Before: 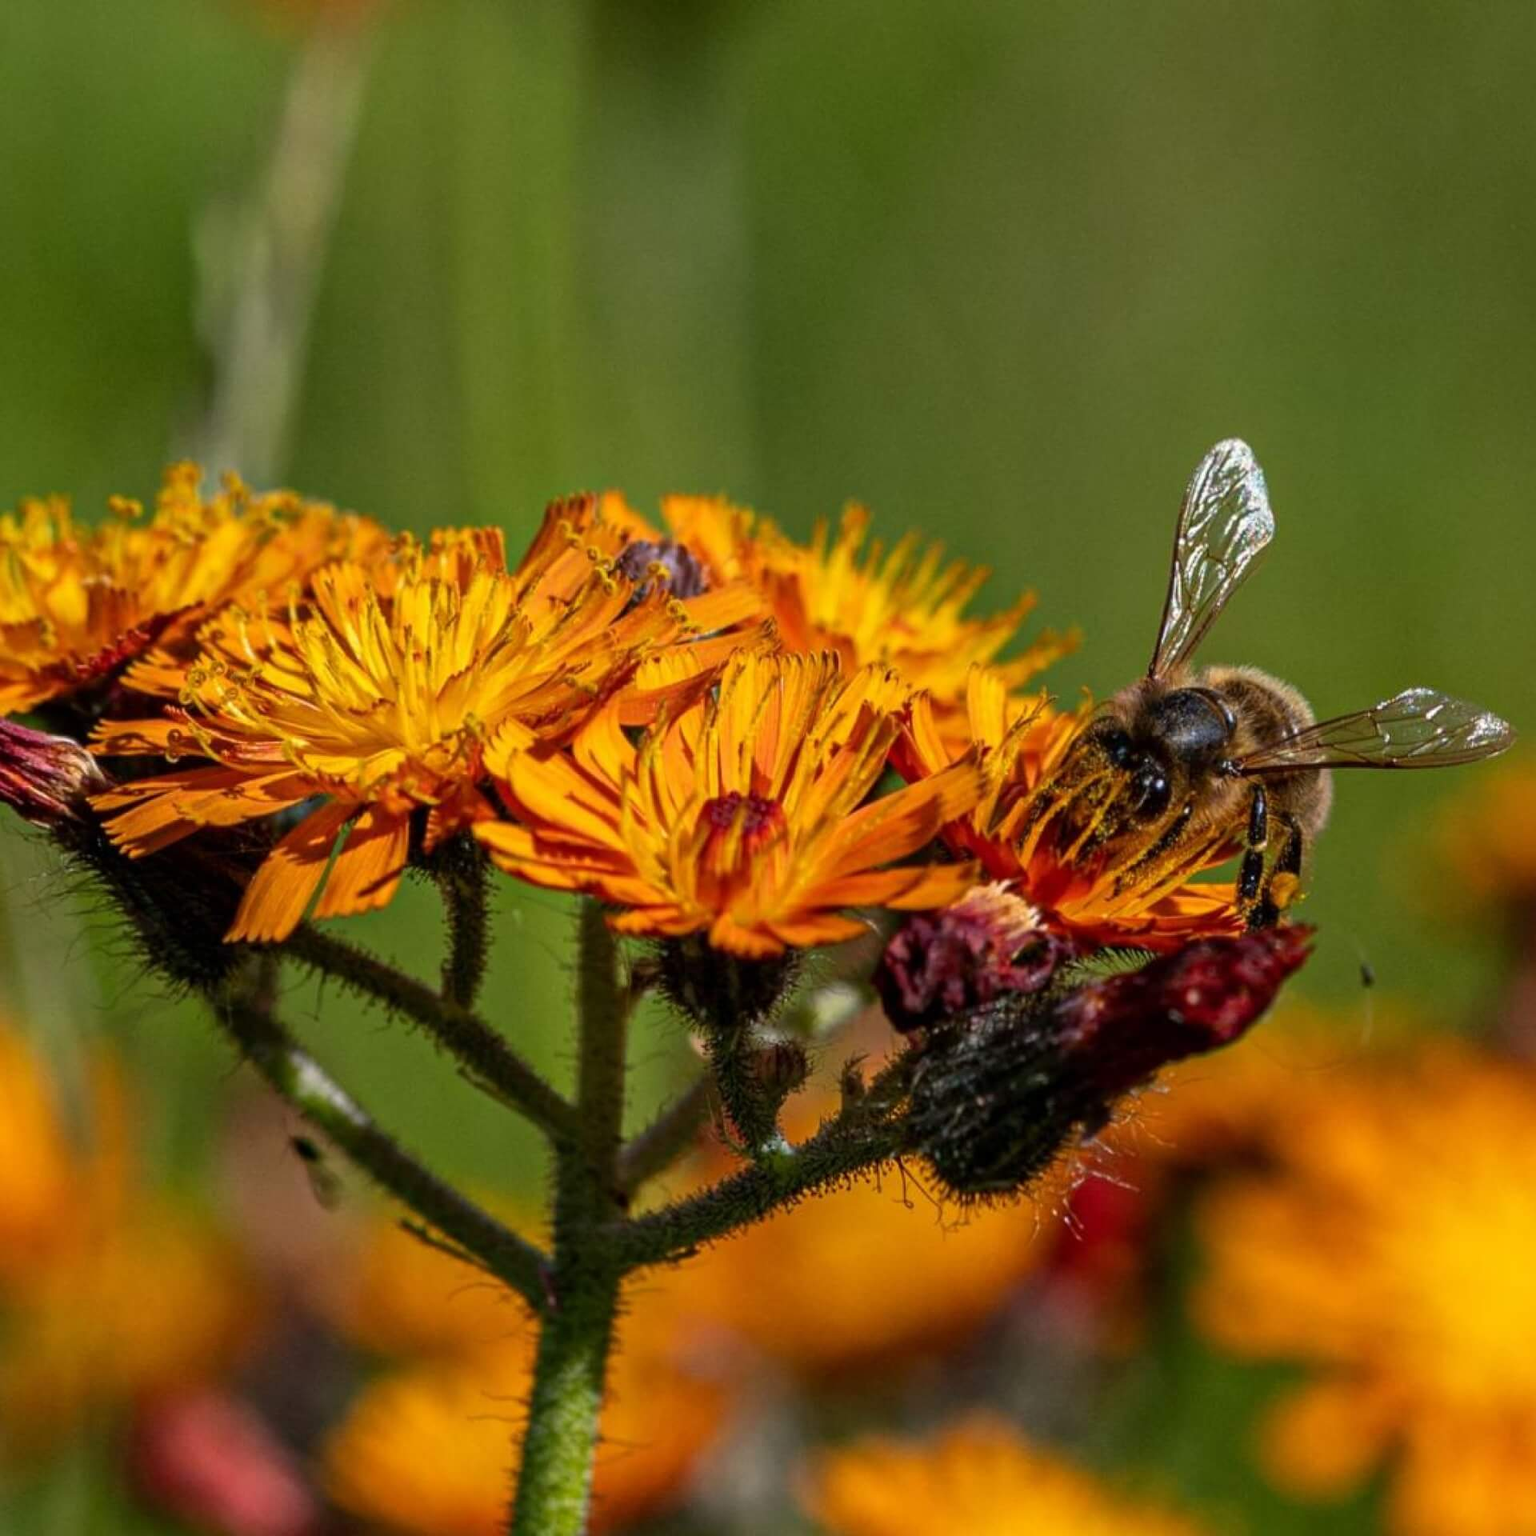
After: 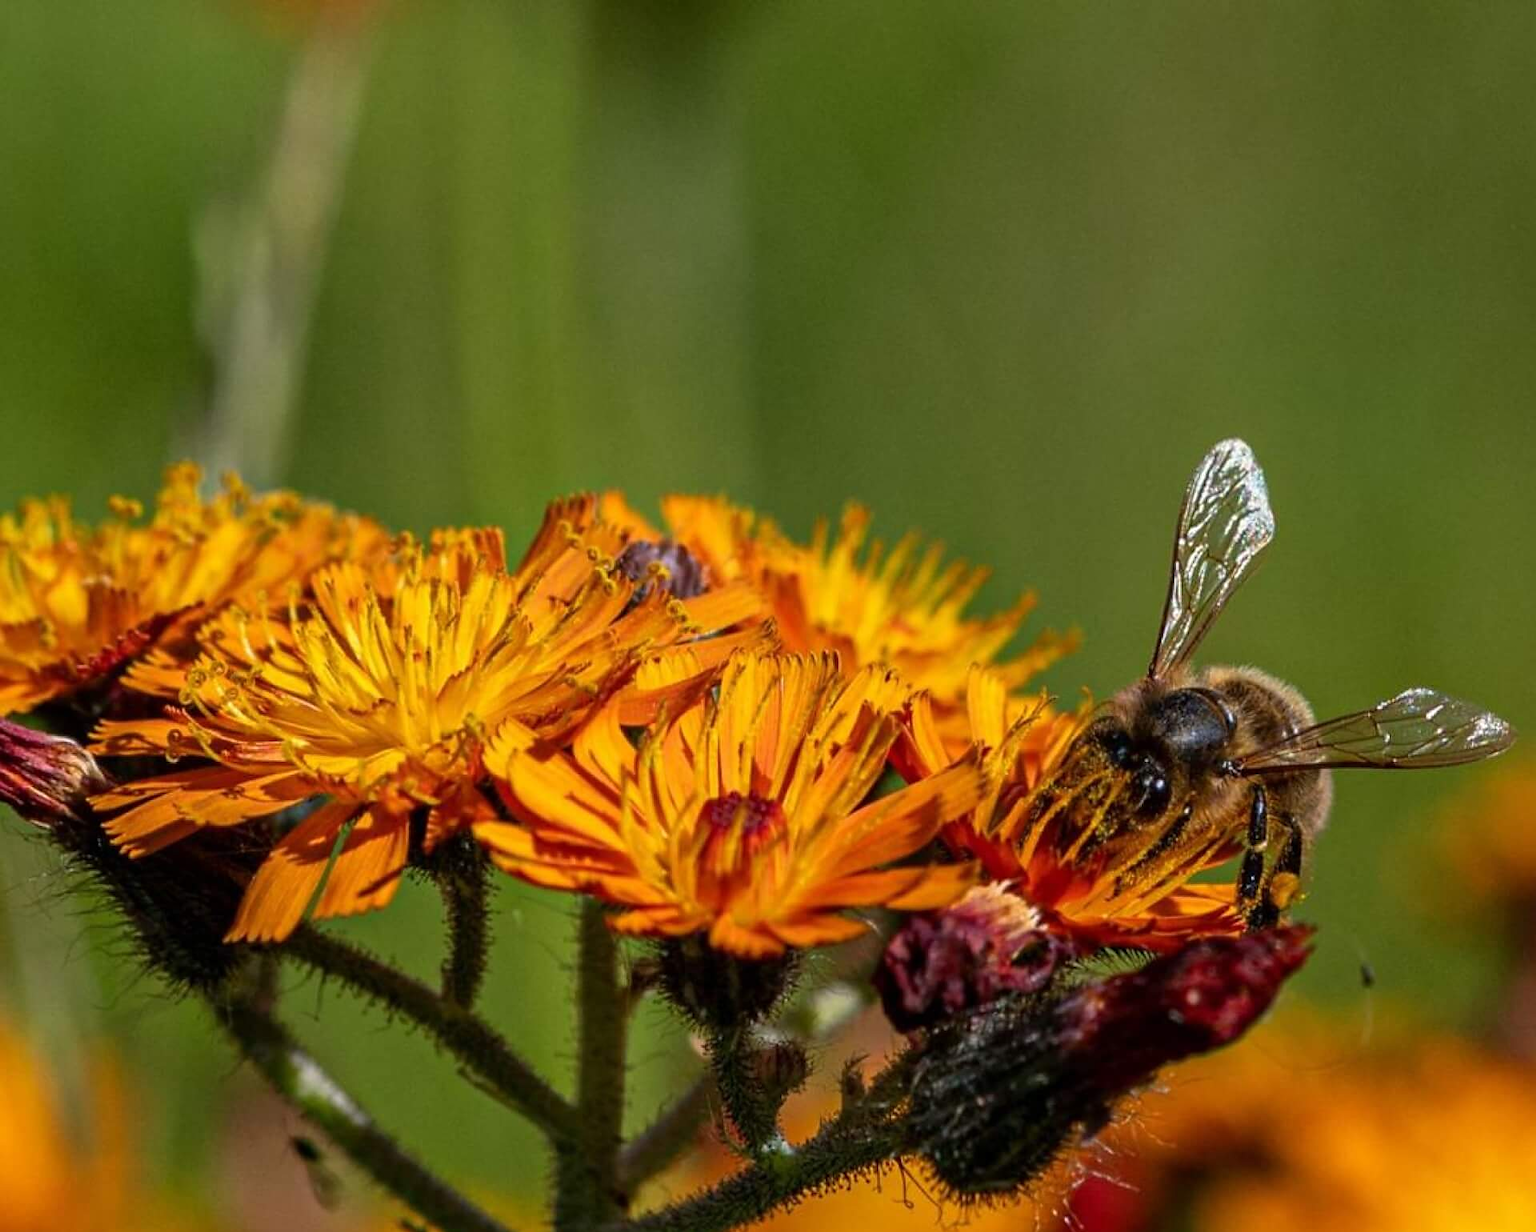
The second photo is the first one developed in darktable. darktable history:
crop: bottom 19.688%
sharpen: radius 1.465, amount 0.416, threshold 1.46
